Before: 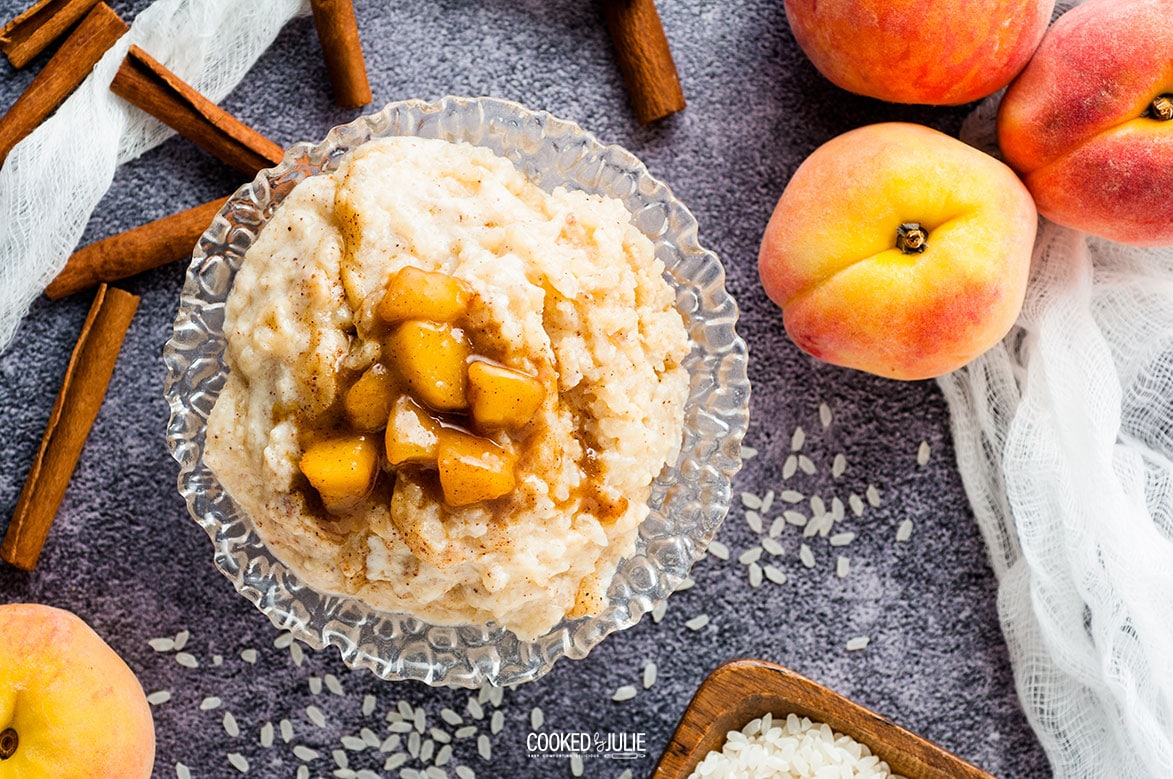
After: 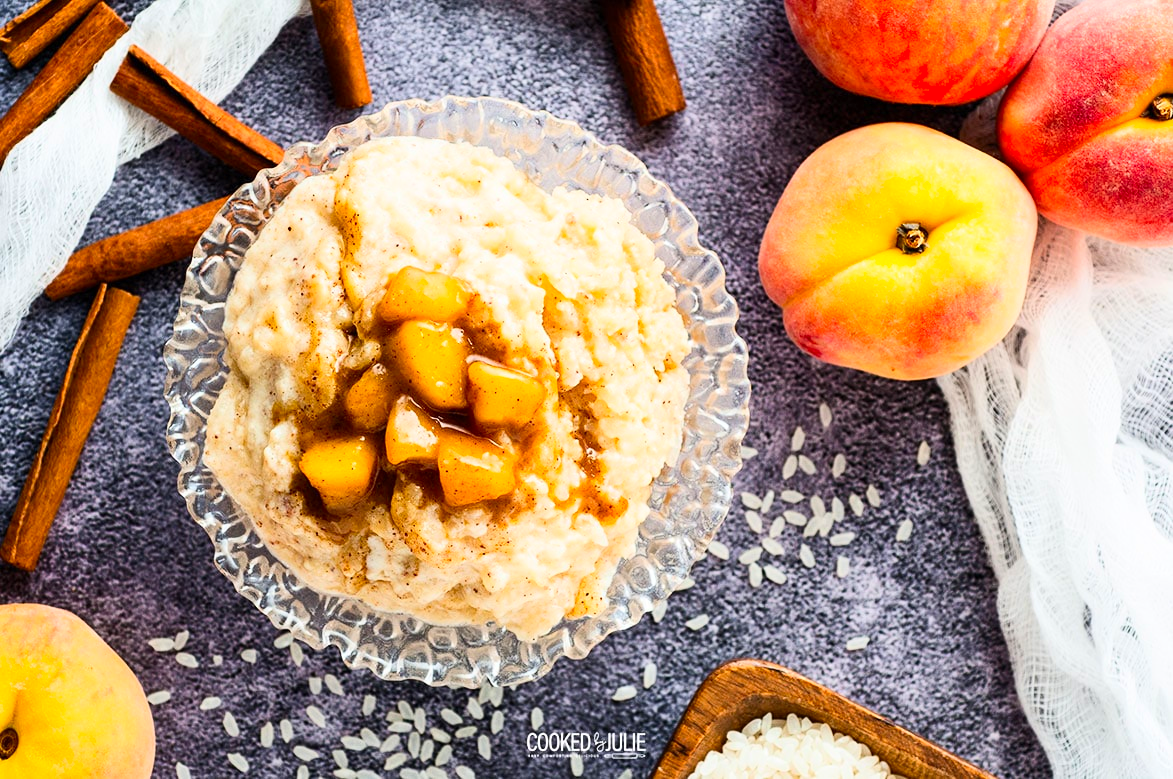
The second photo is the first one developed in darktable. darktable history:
contrast brightness saturation: contrast 0.231, brightness 0.109, saturation 0.294
